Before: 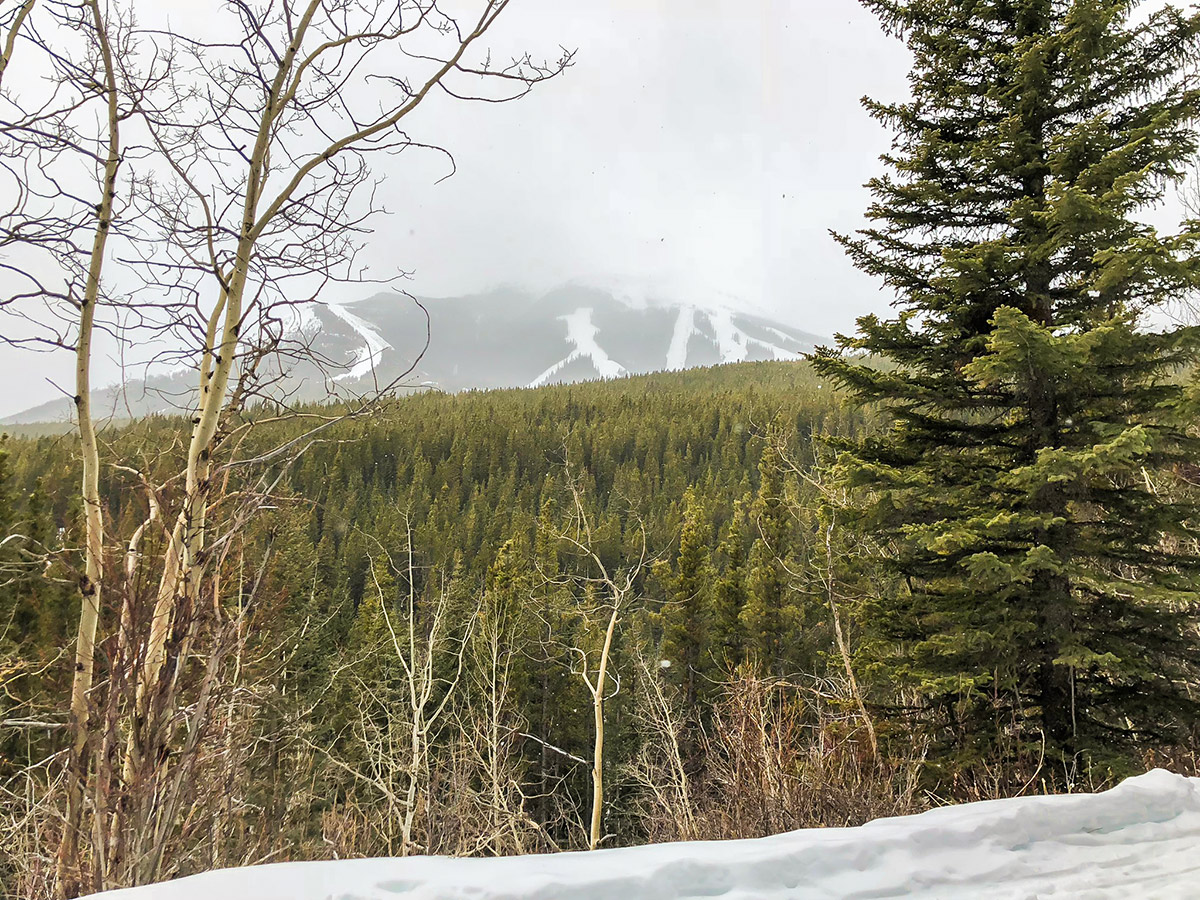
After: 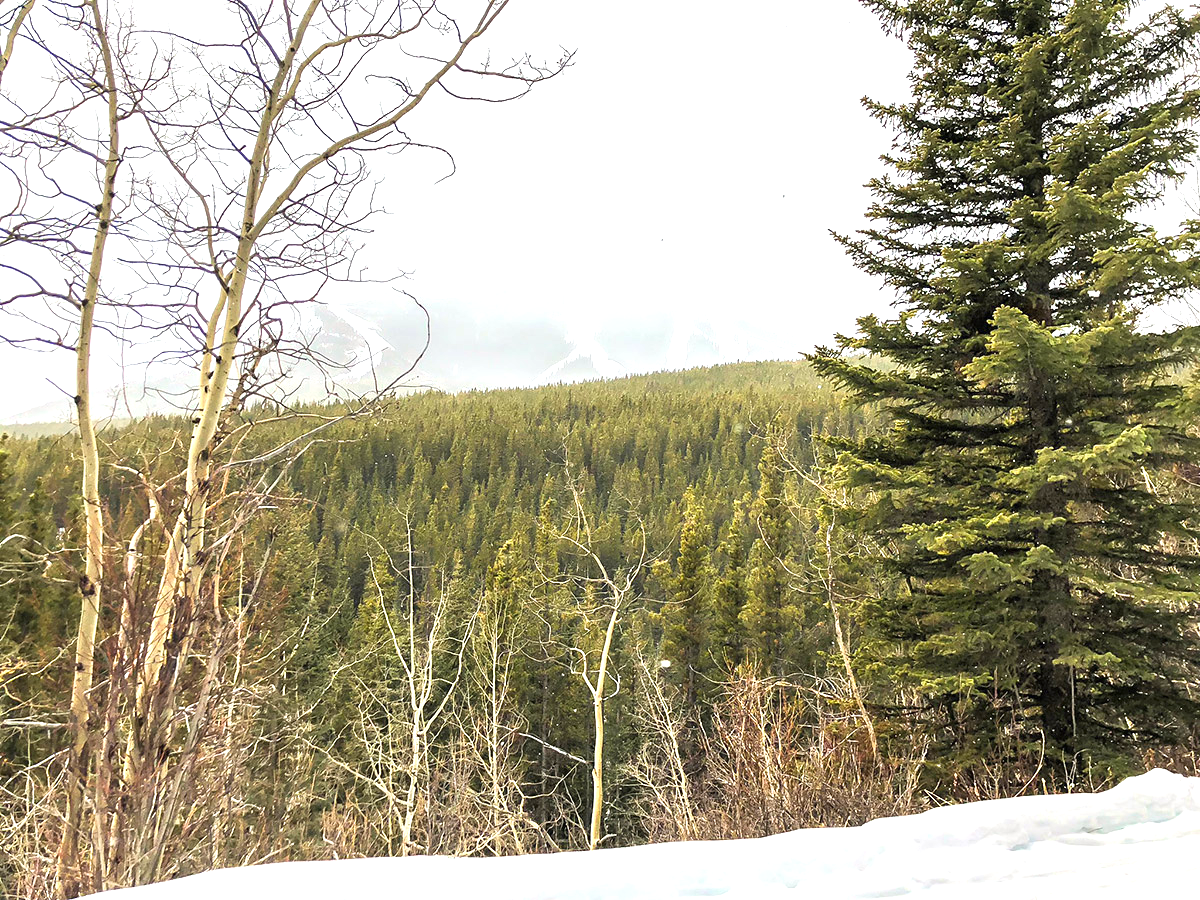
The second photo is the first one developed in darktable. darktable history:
exposure: black level correction 0, exposure 0.894 EV, compensate highlight preservation false
